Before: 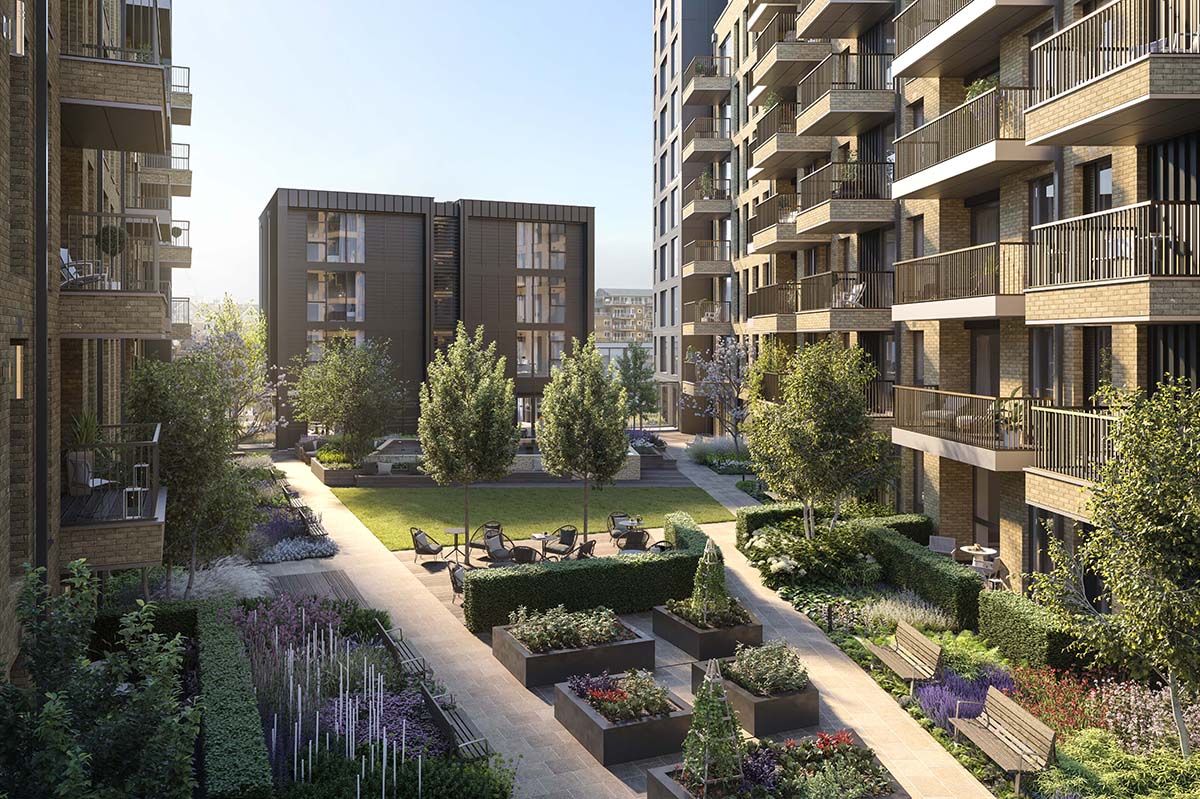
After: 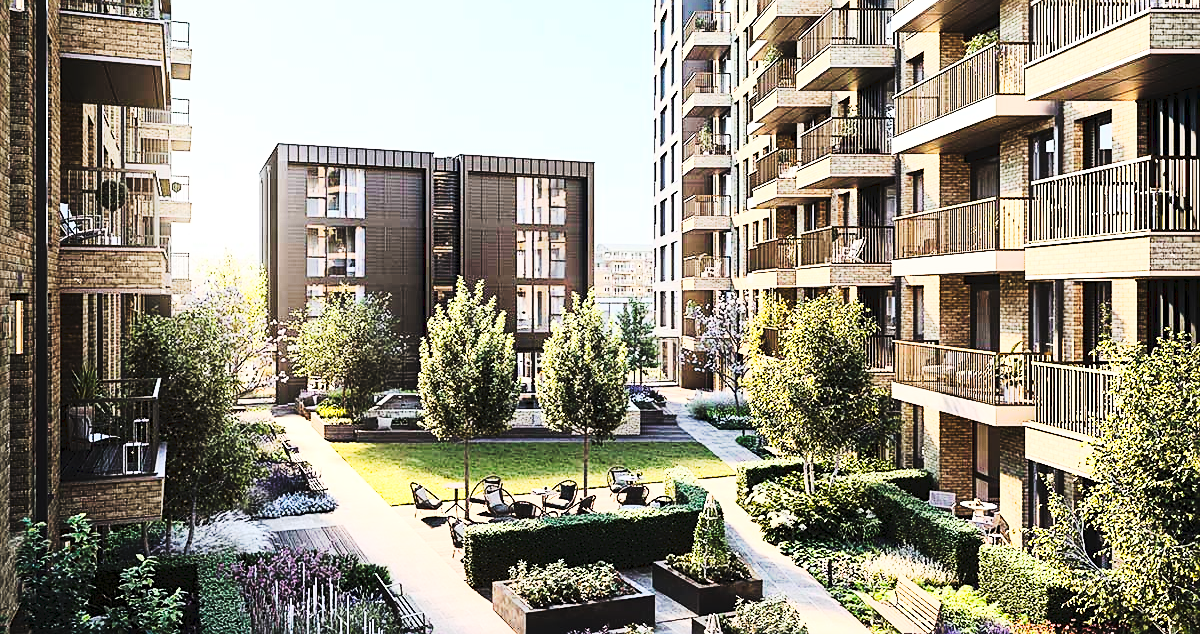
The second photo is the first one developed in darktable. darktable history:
sharpen: on, module defaults
crop and rotate: top 5.667%, bottom 14.937%
rgb curve: curves: ch0 [(0, 0) (0.21, 0.15) (0.24, 0.21) (0.5, 0.75) (0.75, 0.96) (0.89, 0.99) (1, 1)]; ch1 [(0, 0.02) (0.21, 0.13) (0.25, 0.2) (0.5, 0.67) (0.75, 0.9) (0.89, 0.97) (1, 1)]; ch2 [(0, 0.02) (0.21, 0.13) (0.25, 0.2) (0.5, 0.67) (0.75, 0.9) (0.89, 0.97) (1, 1)], compensate middle gray true
tone curve: curves: ch0 [(0, 0) (0.003, 0.045) (0.011, 0.054) (0.025, 0.069) (0.044, 0.083) (0.069, 0.101) (0.1, 0.119) (0.136, 0.146) (0.177, 0.177) (0.224, 0.221) (0.277, 0.277) (0.335, 0.362) (0.399, 0.452) (0.468, 0.571) (0.543, 0.666) (0.623, 0.758) (0.709, 0.853) (0.801, 0.896) (0.898, 0.945) (1, 1)], preserve colors none
